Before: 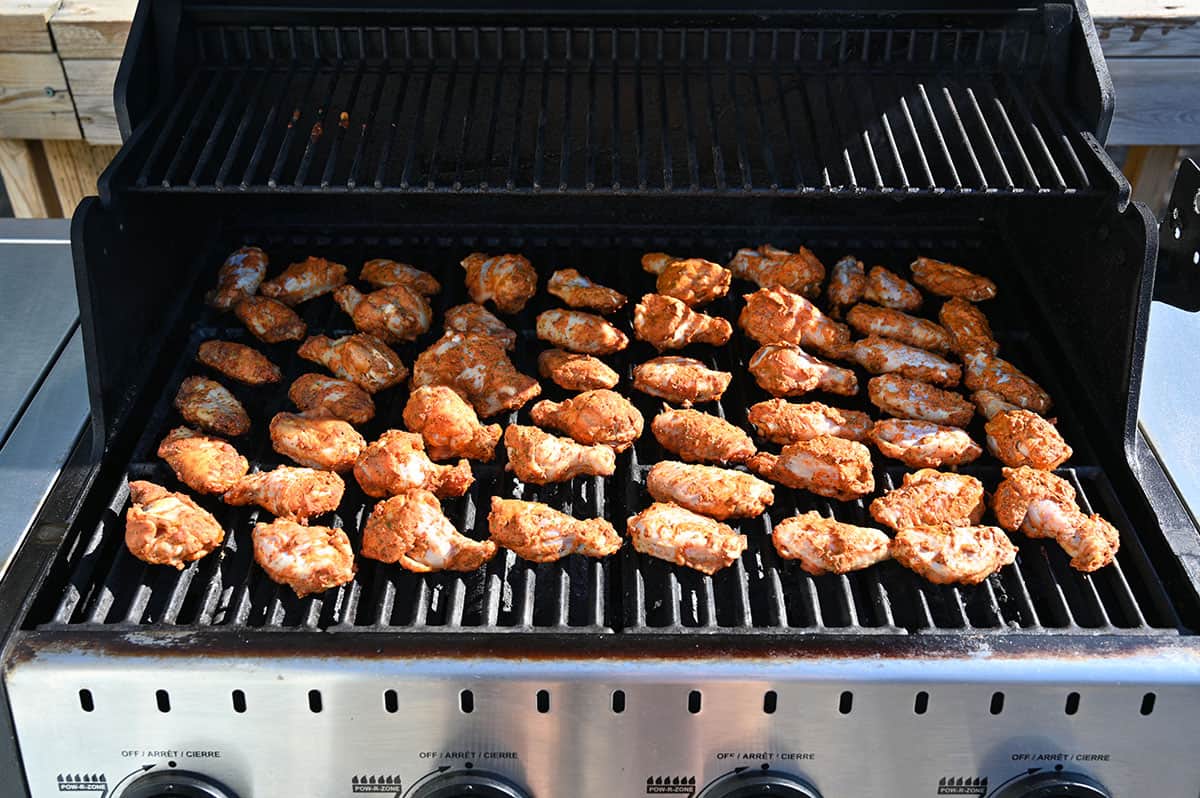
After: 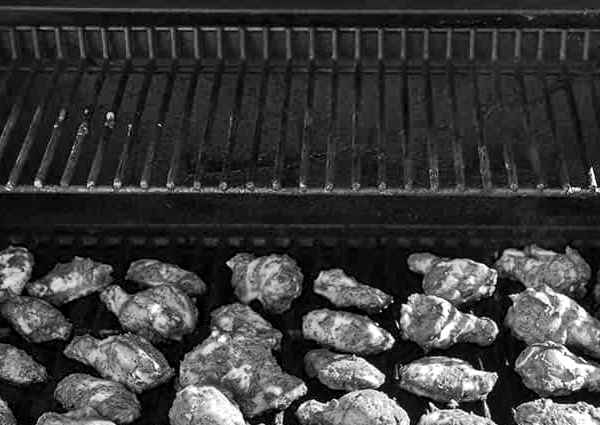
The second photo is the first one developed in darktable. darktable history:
color calibration: output gray [0.31, 0.36, 0.33, 0], illuminant custom, x 0.458, y 0.429, temperature 2607.09 K
contrast brightness saturation: saturation -0.053
local contrast: detail 130%
crop: left 19.534%, right 30.39%, bottom 46.722%
shadows and highlights: soften with gaussian
